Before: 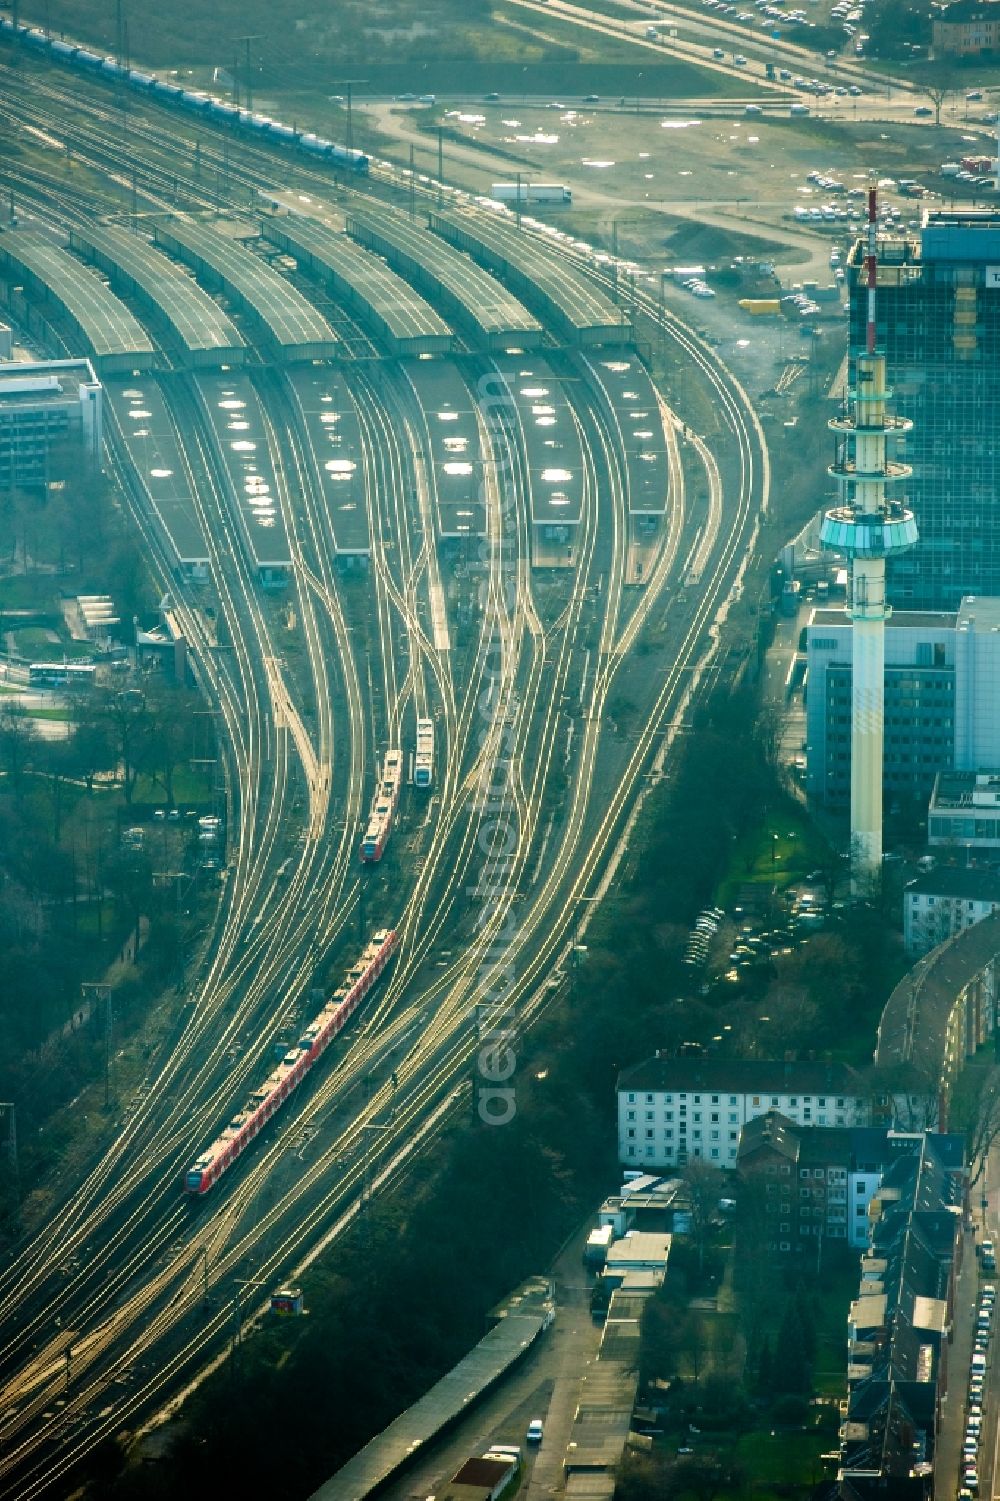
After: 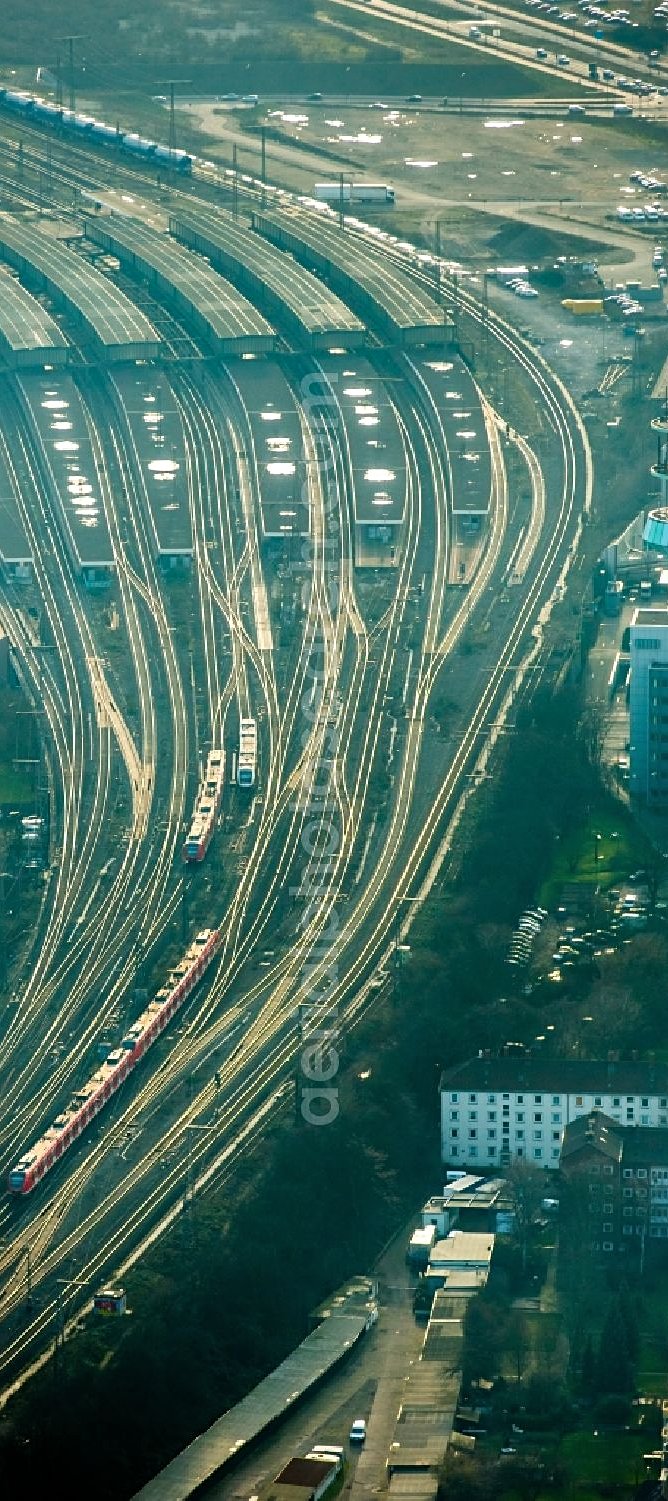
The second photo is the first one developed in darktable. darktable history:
shadows and highlights: shadows 20.77, highlights -82.45, soften with gaussian
crop and rotate: left 17.742%, right 15.419%
sharpen: radius 2.52, amount 0.319
